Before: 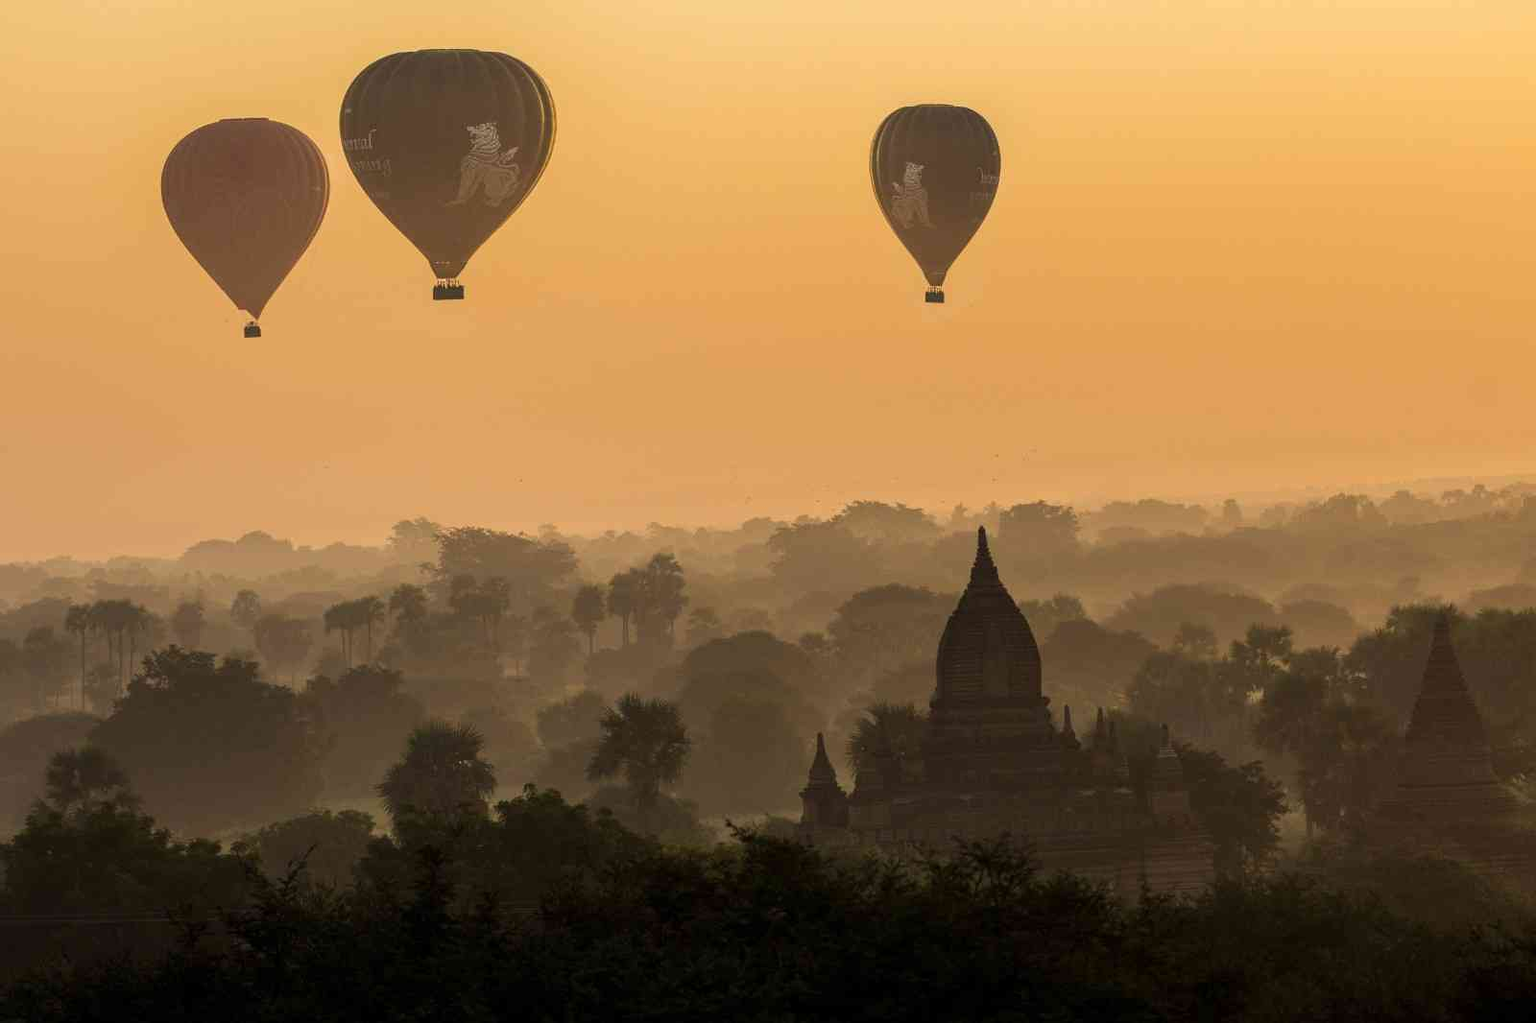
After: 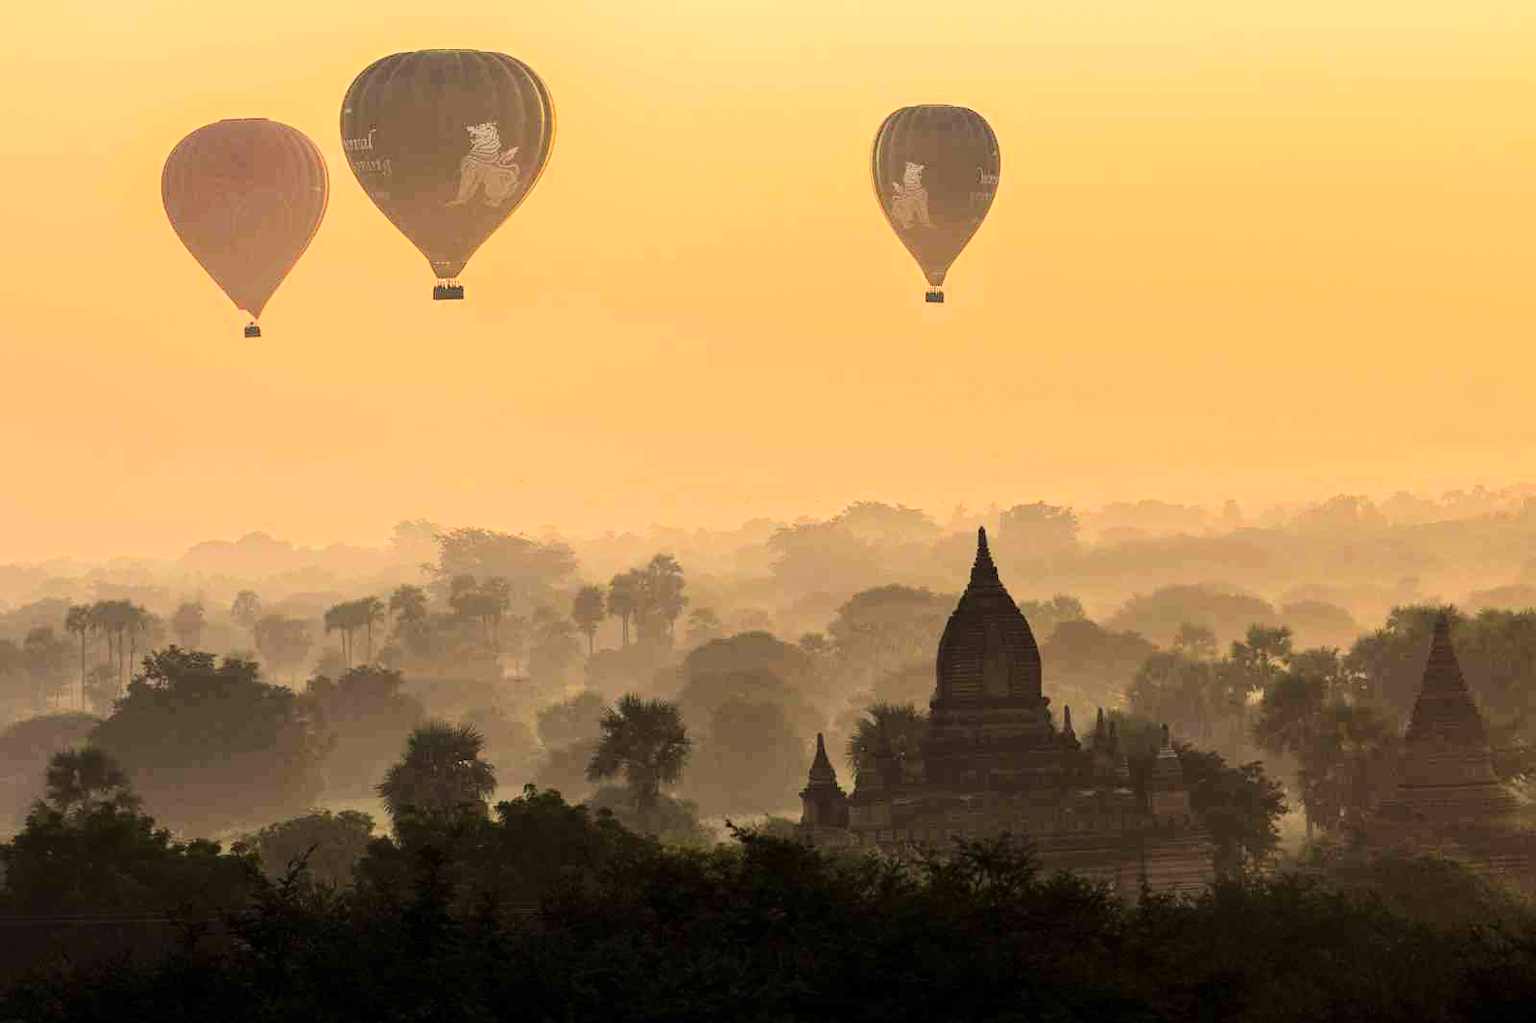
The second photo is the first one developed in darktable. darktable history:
tone equalizer: -7 EV 0.164 EV, -6 EV 0.615 EV, -5 EV 1.15 EV, -4 EV 1.32 EV, -3 EV 1.17 EV, -2 EV 0.6 EV, -1 EV 0.151 EV, edges refinement/feathering 500, mask exposure compensation -1.57 EV, preserve details no
